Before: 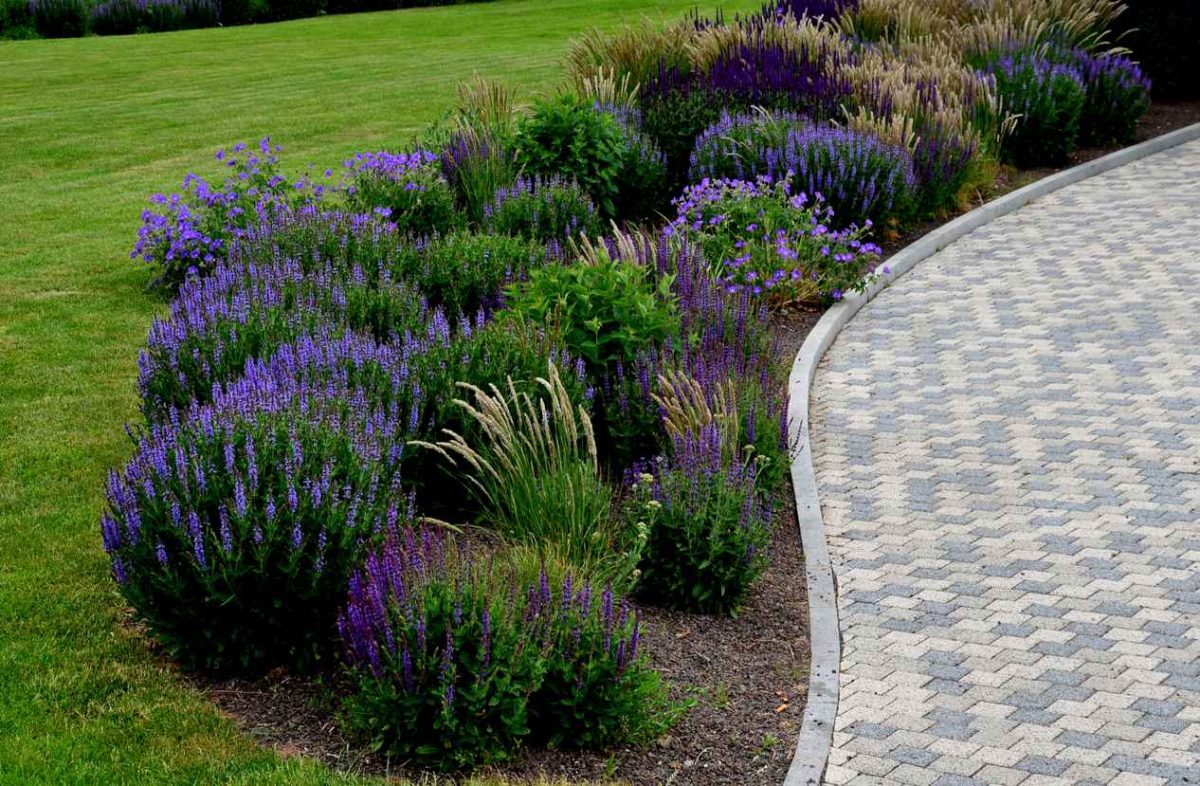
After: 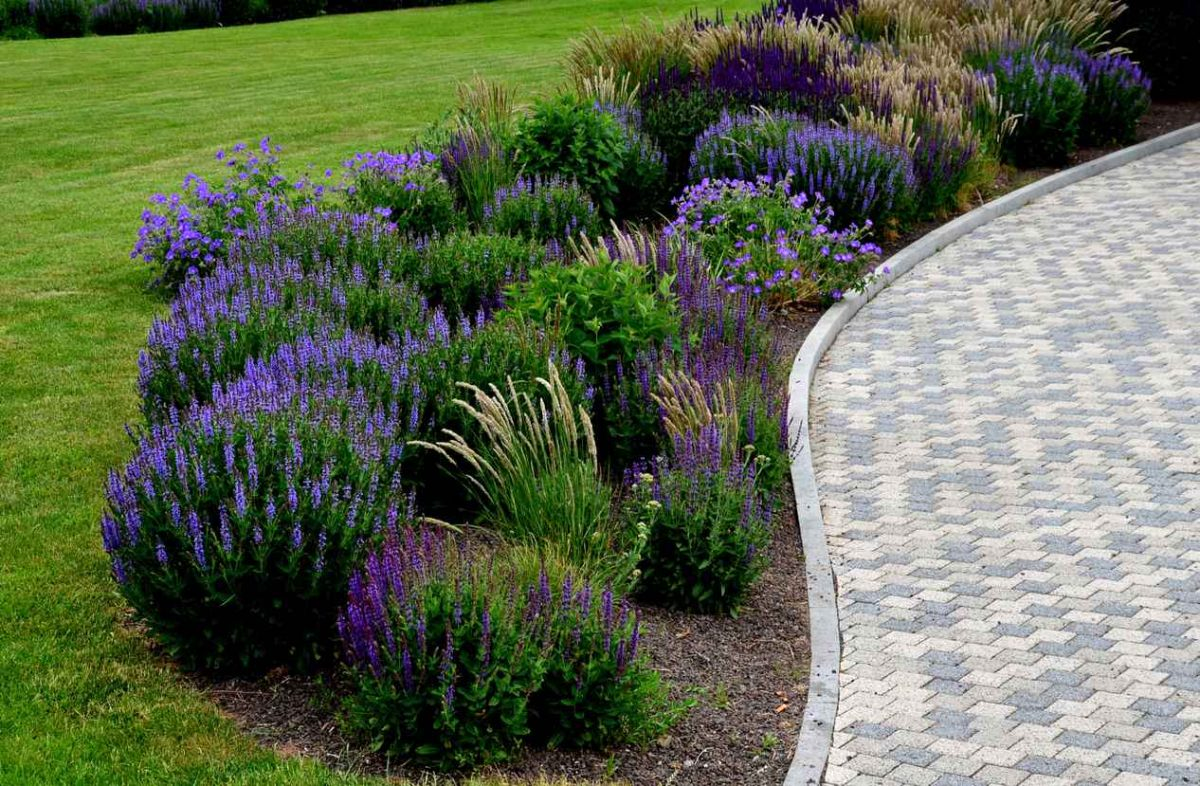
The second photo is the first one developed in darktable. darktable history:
exposure: exposure 0.195 EV, compensate highlight preservation false
